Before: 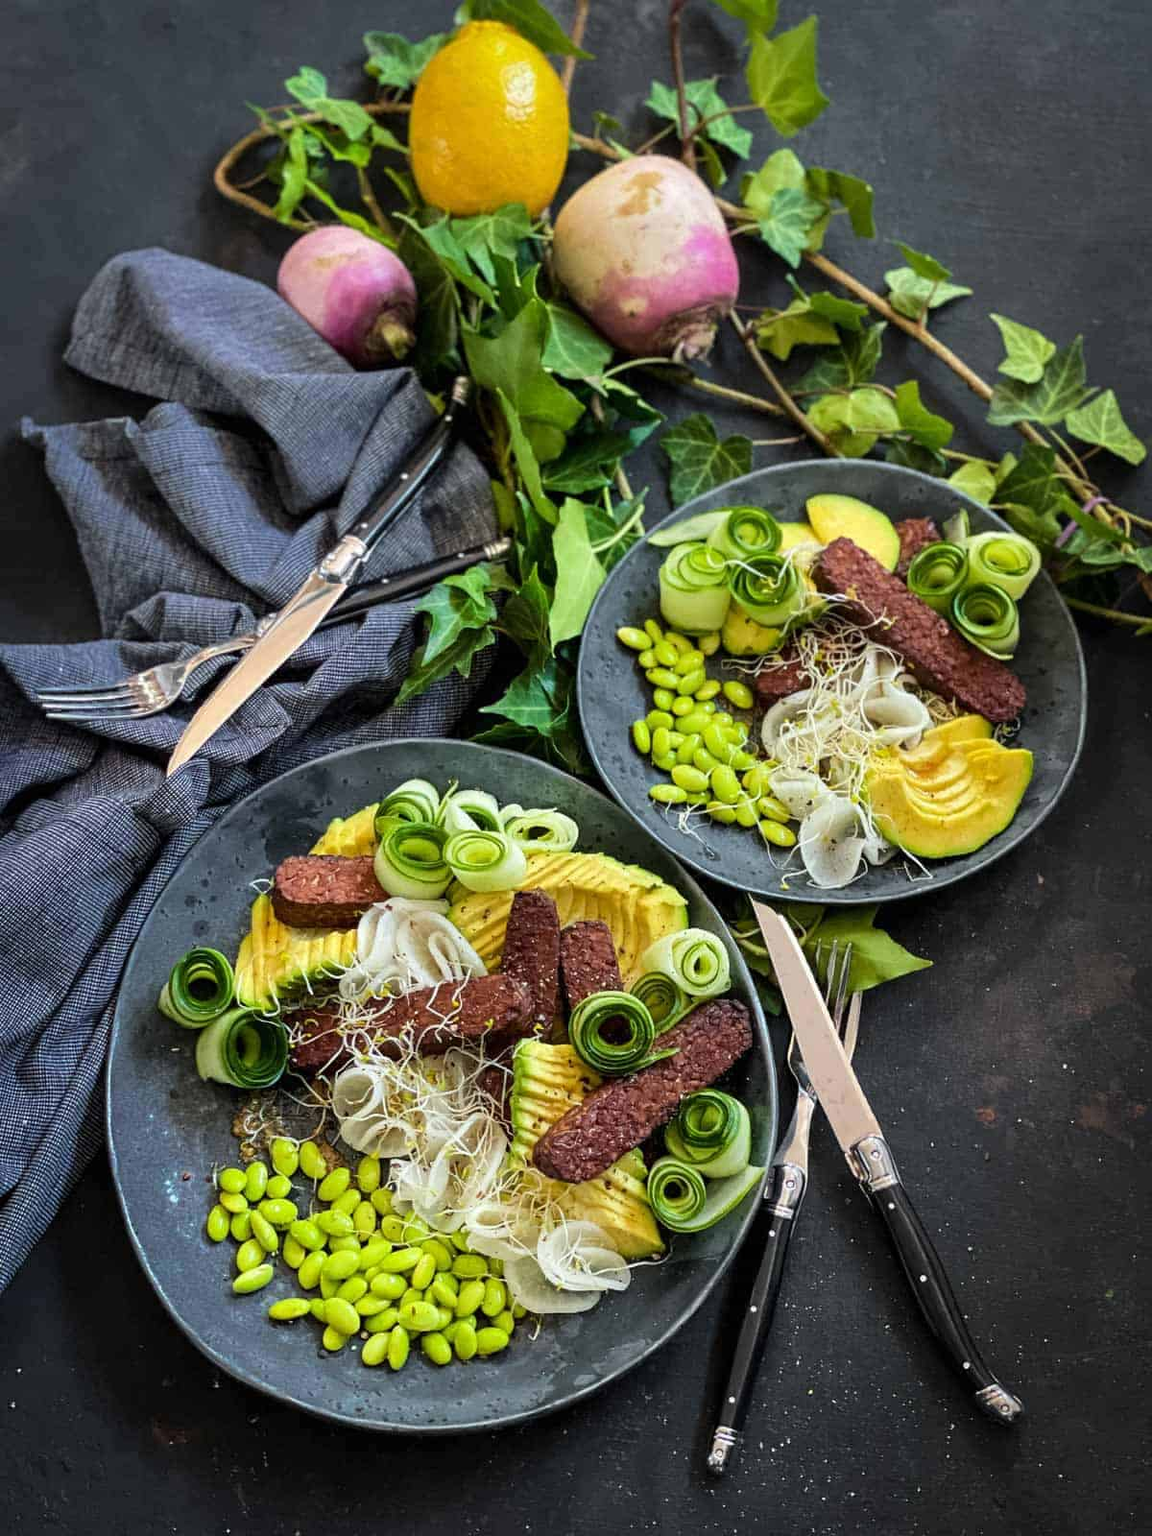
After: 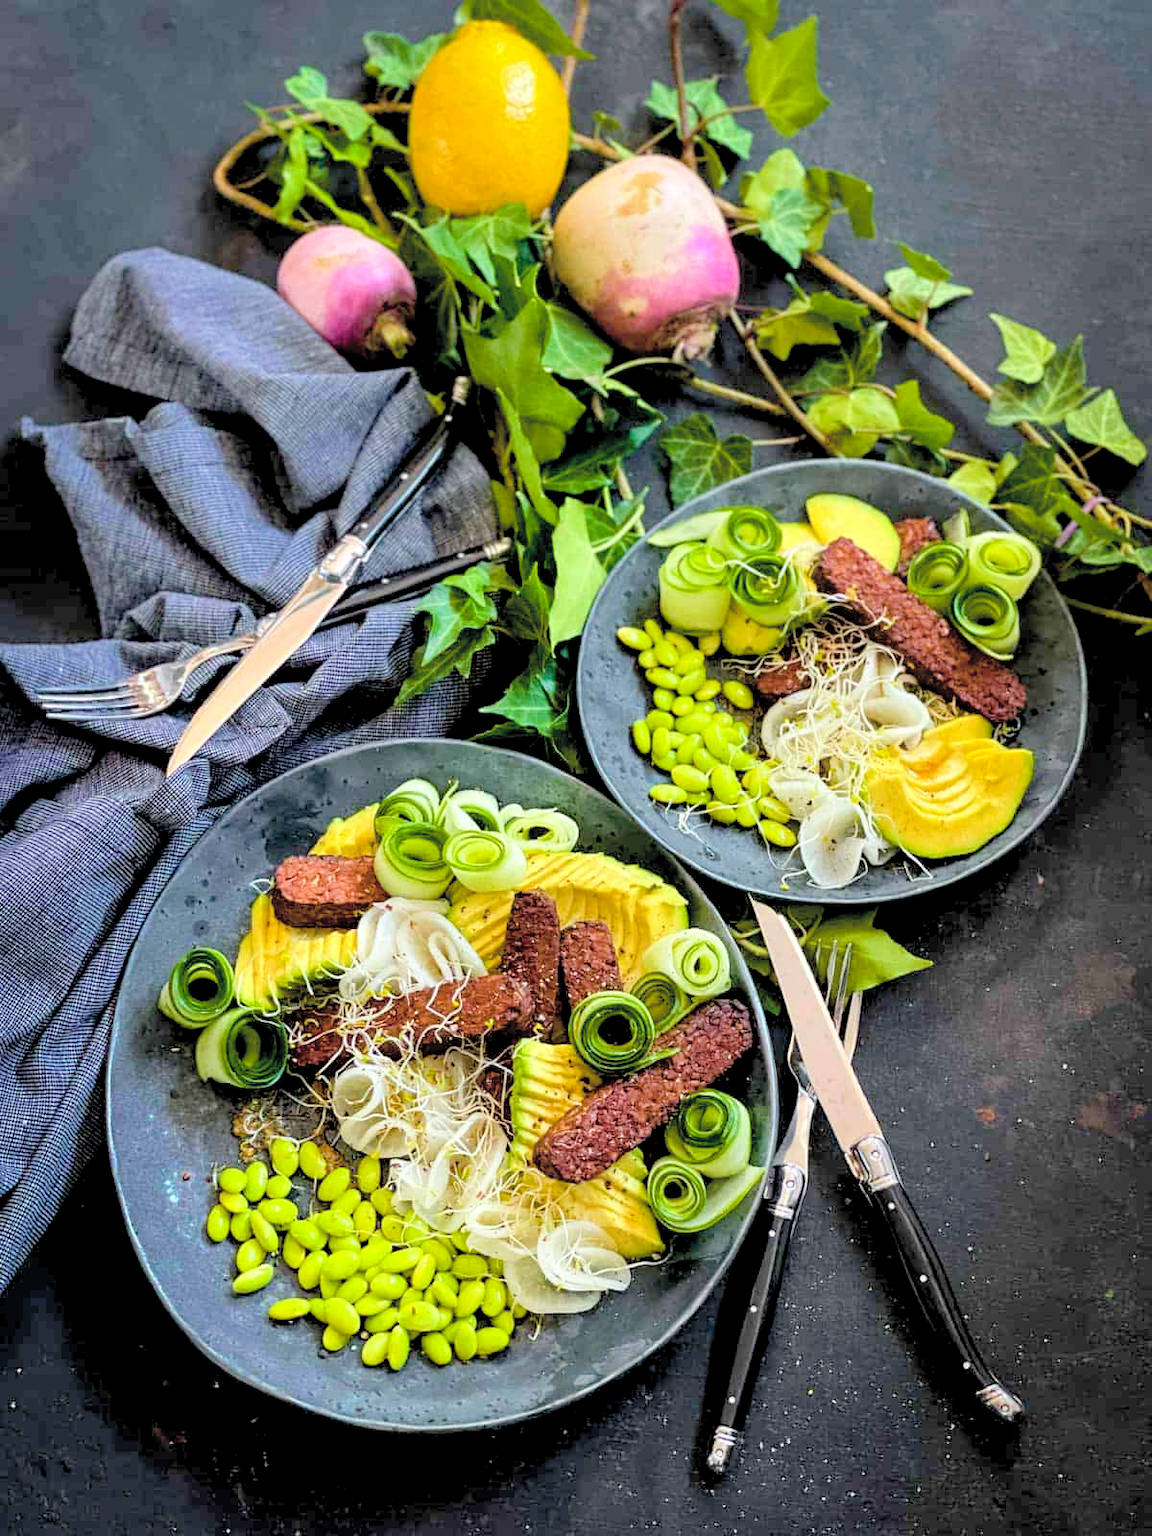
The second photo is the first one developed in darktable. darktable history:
contrast brightness saturation: brightness 0.281
color balance rgb: shadows lift › luminance -19.624%, power › hue 323.69°, linear chroma grading › global chroma 9.939%, perceptual saturation grading › global saturation 20%, perceptual saturation grading › highlights -24.712%, perceptual saturation grading › shadows 24.169%, perceptual brilliance grading › global brilliance 2.785%, perceptual brilliance grading › highlights -3.203%, perceptual brilliance grading › shadows 3.14%
exposure: black level correction 0.009, exposure 0.121 EV, compensate highlight preservation false
tone equalizer: on, module defaults
